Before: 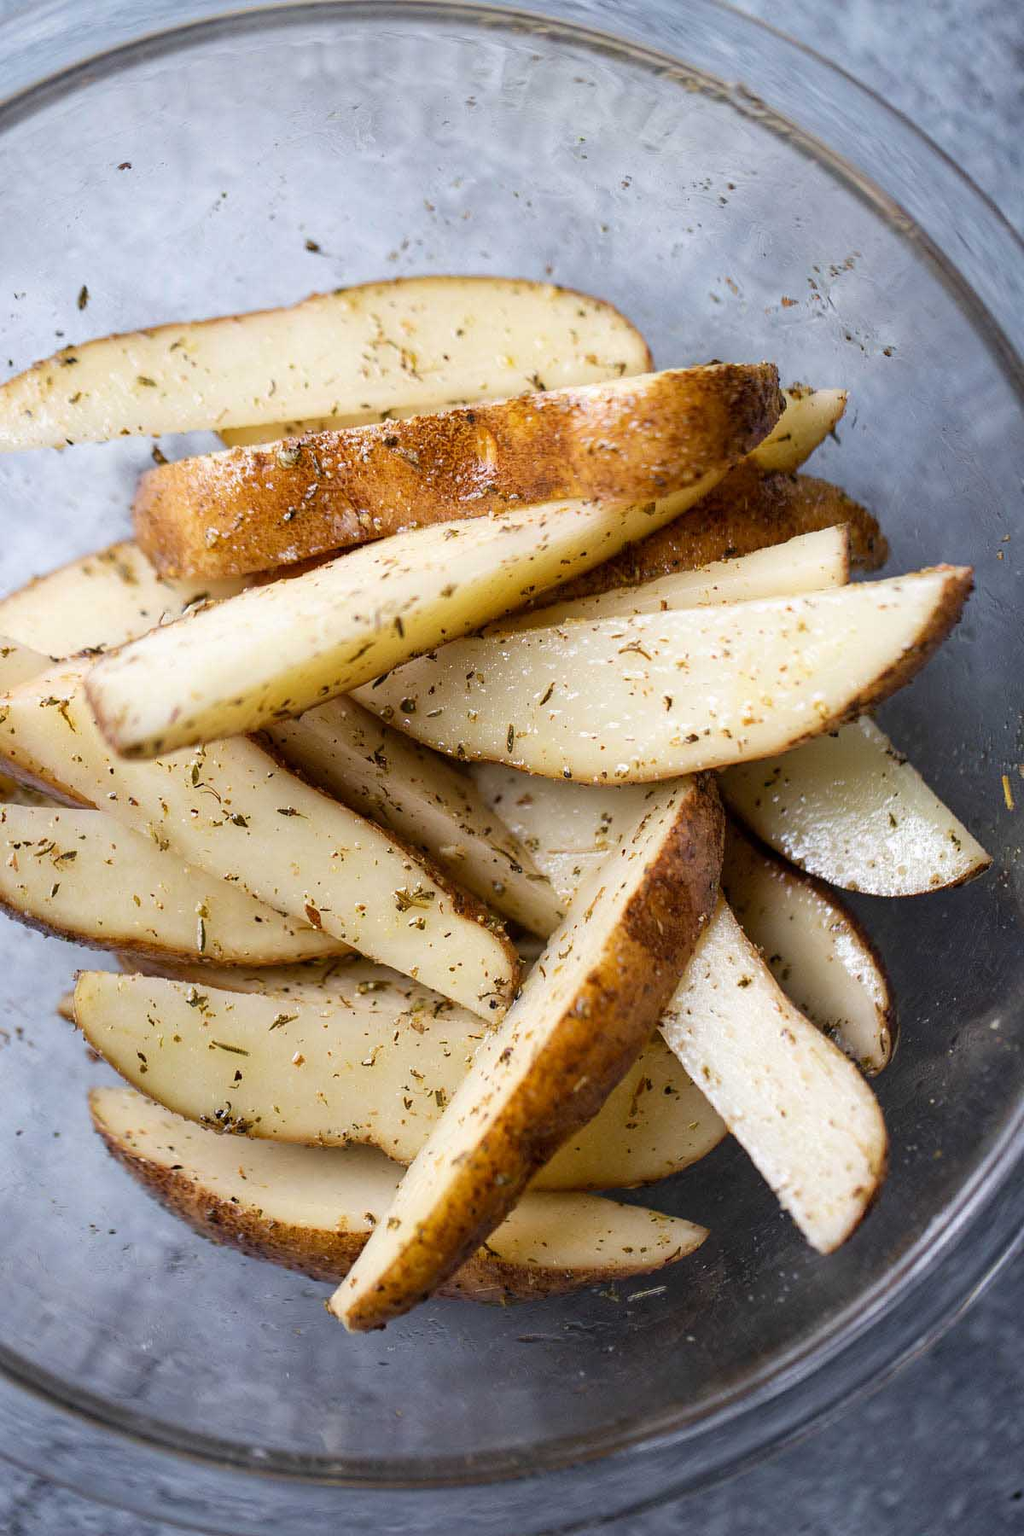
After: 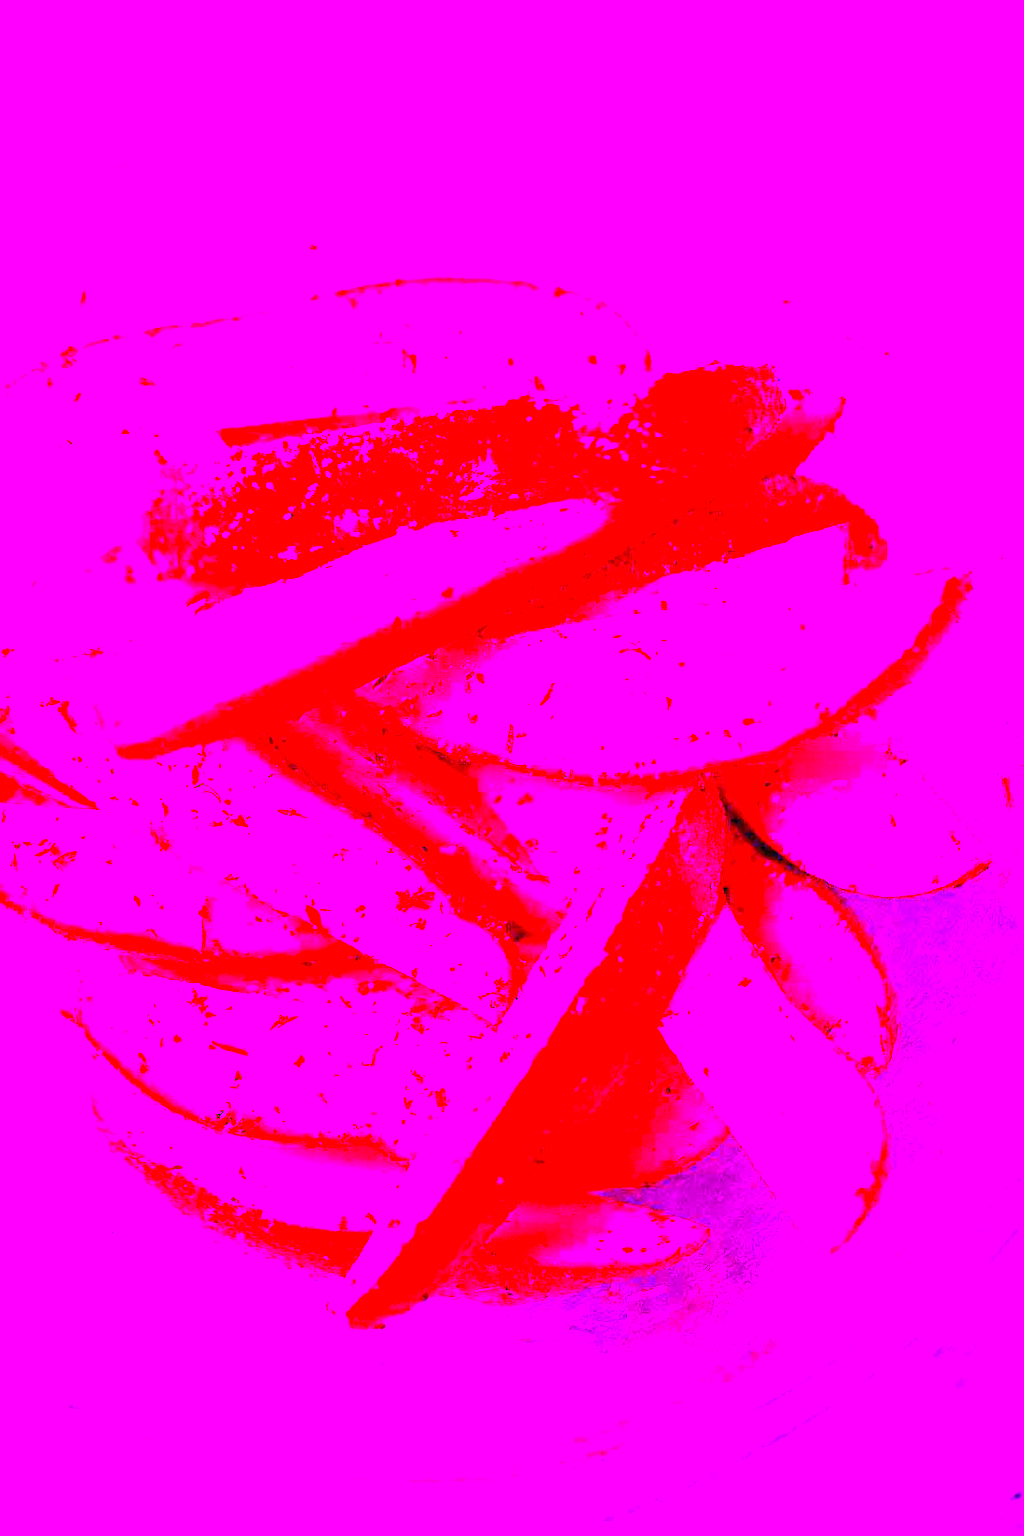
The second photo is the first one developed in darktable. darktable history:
global tonemap: drago (0.7, 100)
white balance: red 8, blue 8
